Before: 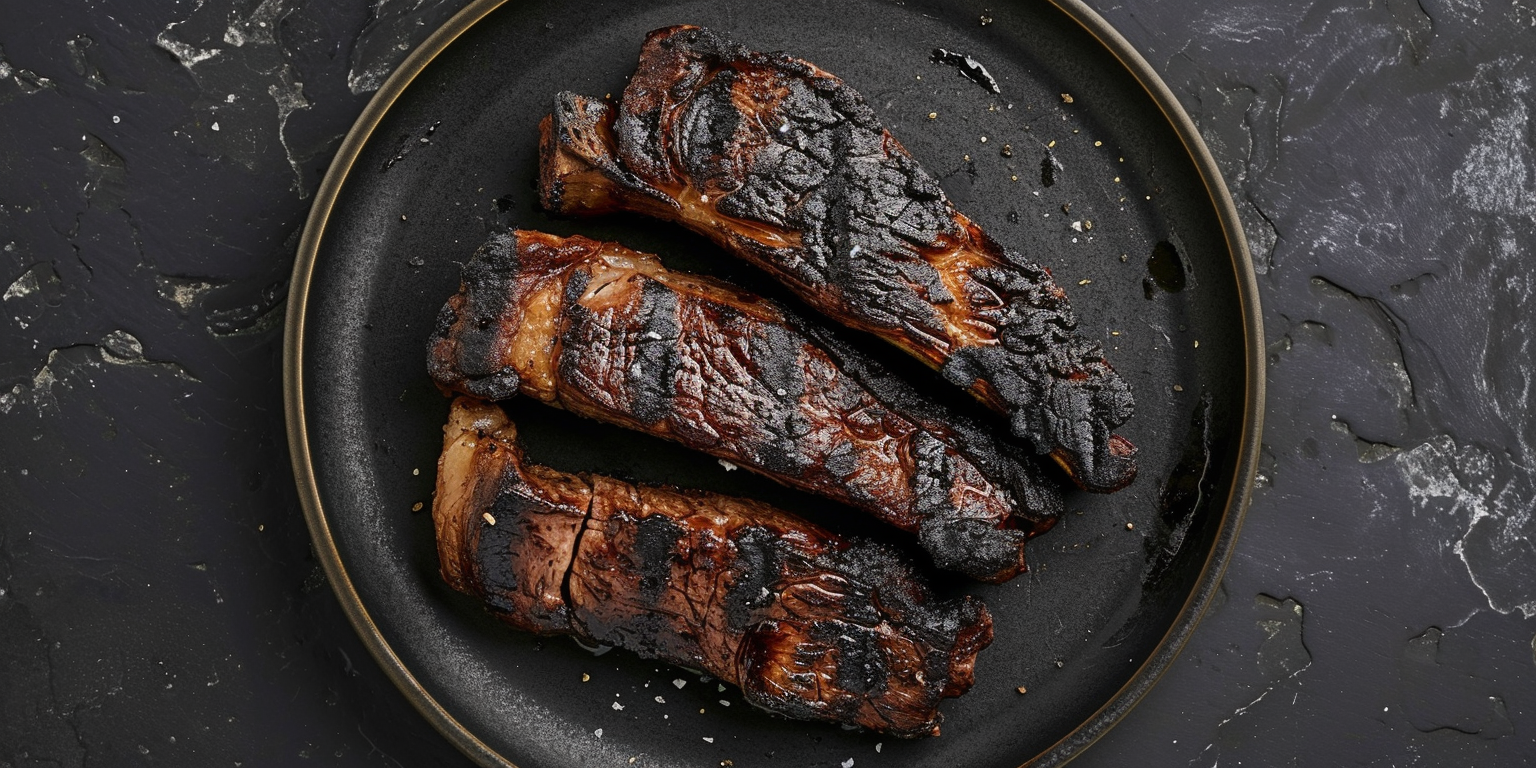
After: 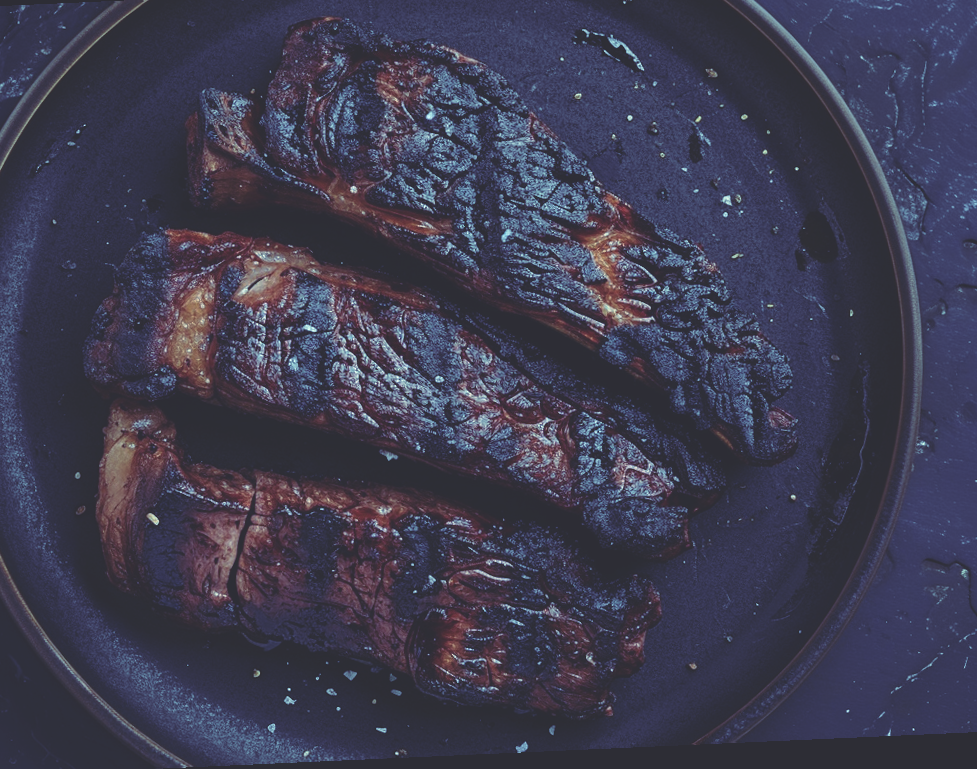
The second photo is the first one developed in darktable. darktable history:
crop and rotate: left 22.918%, top 5.629%, right 14.711%, bottom 2.247%
rotate and perspective: rotation -2.56°, automatic cropping off
rgb curve: curves: ch0 [(0, 0.186) (0.314, 0.284) (0.576, 0.466) (0.805, 0.691) (0.936, 0.886)]; ch1 [(0, 0.186) (0.314, 0.284) (0.581, 0.534) (0.771, 0.746) (0.936, 0.958)]; ch2 [(0, 0.216) (0.275, 0.39) (1, 1)], mode RGB, independent channels, compensate middle gray true, preserve colors none
